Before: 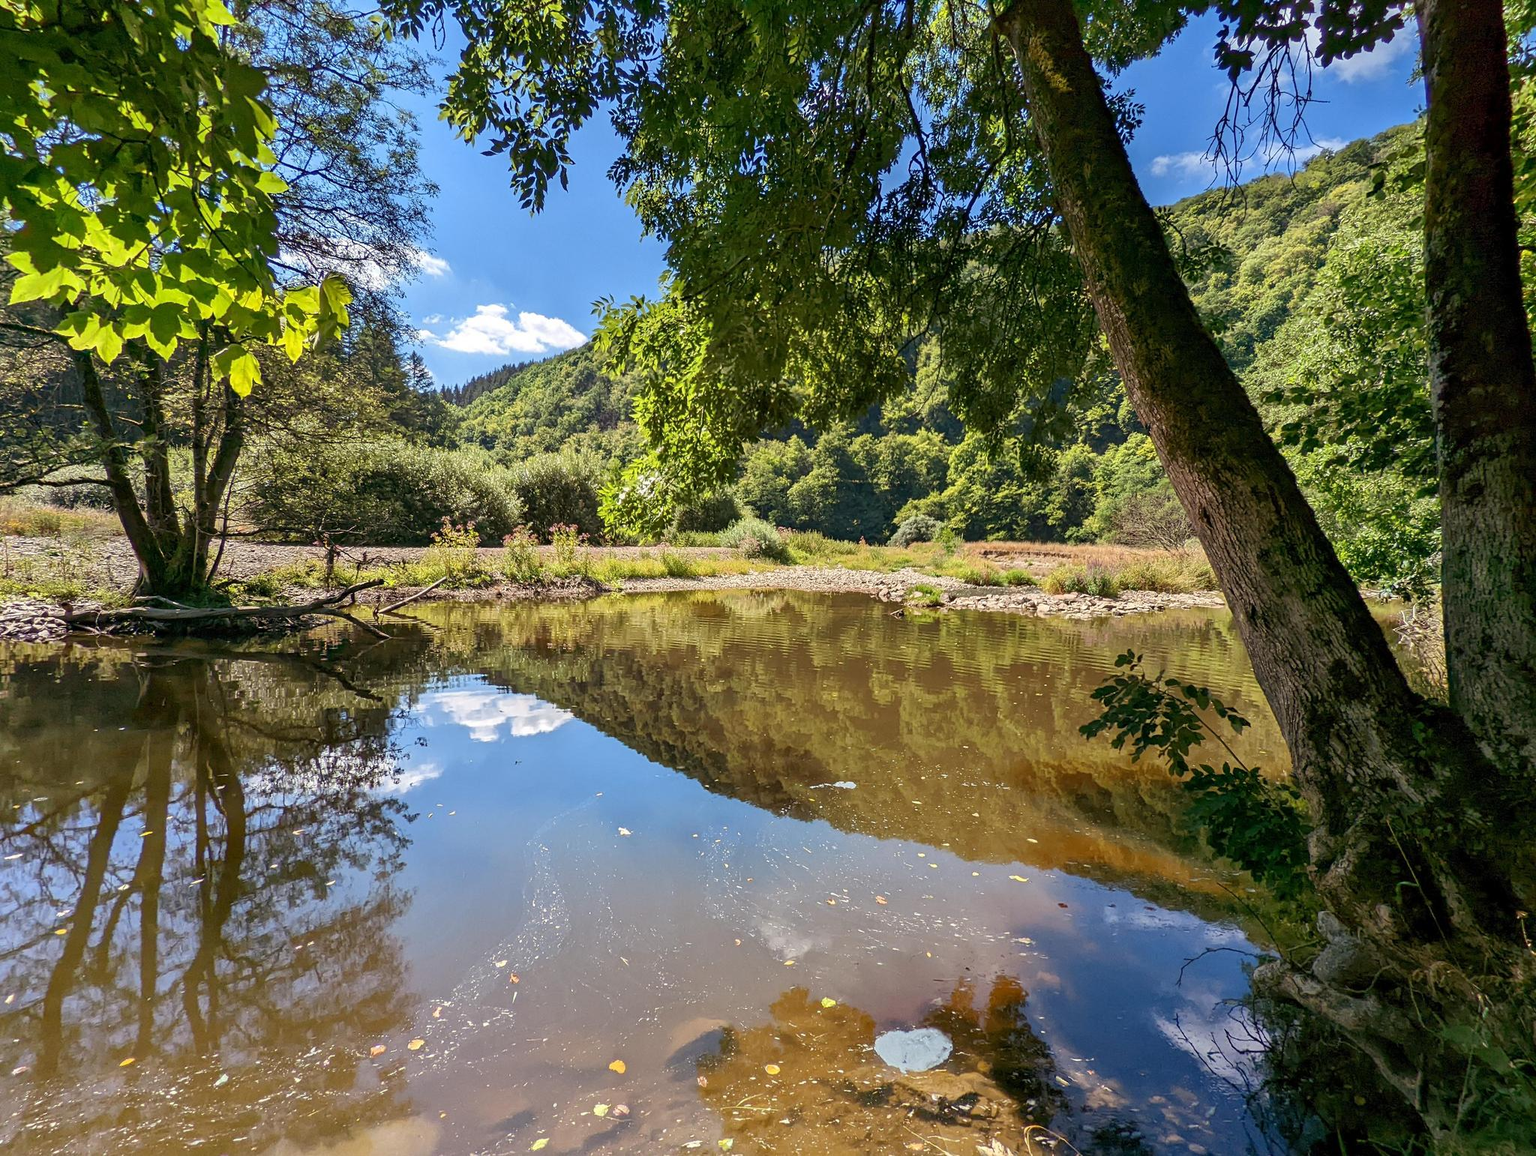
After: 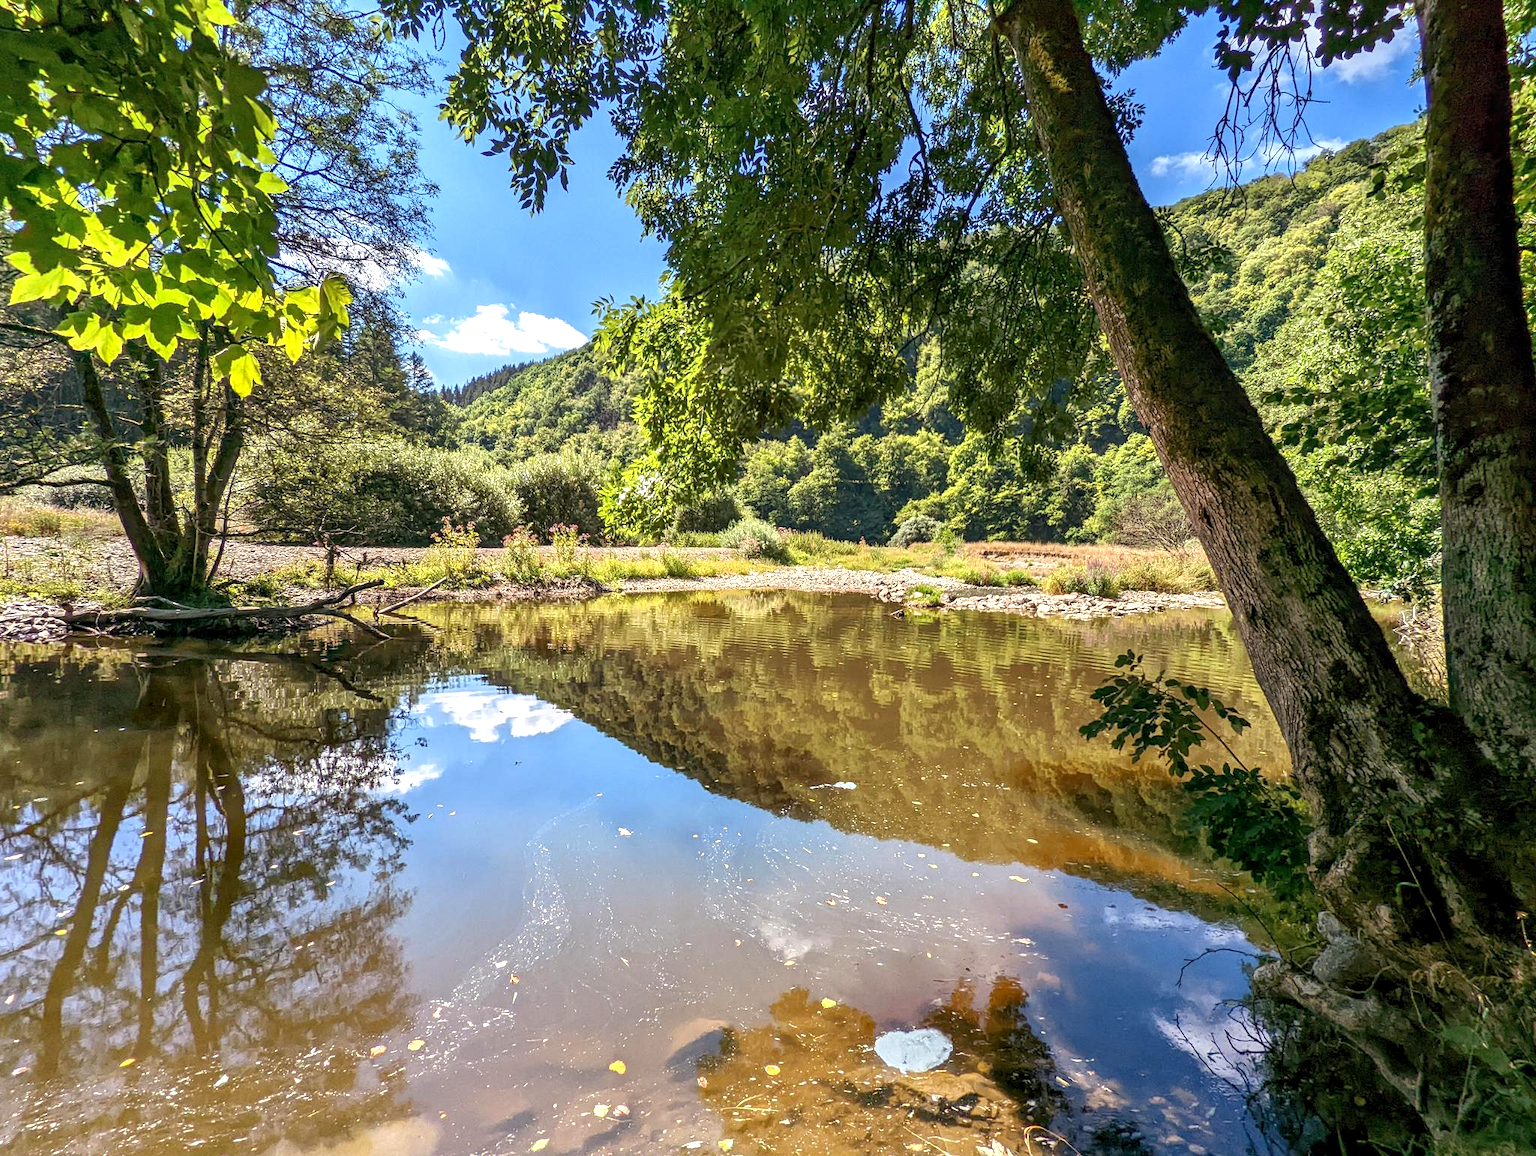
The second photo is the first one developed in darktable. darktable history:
exposure: black level correction 0, exposure 0.5 EV, compensate highlight preservation false
local contrast: on, module defaults
